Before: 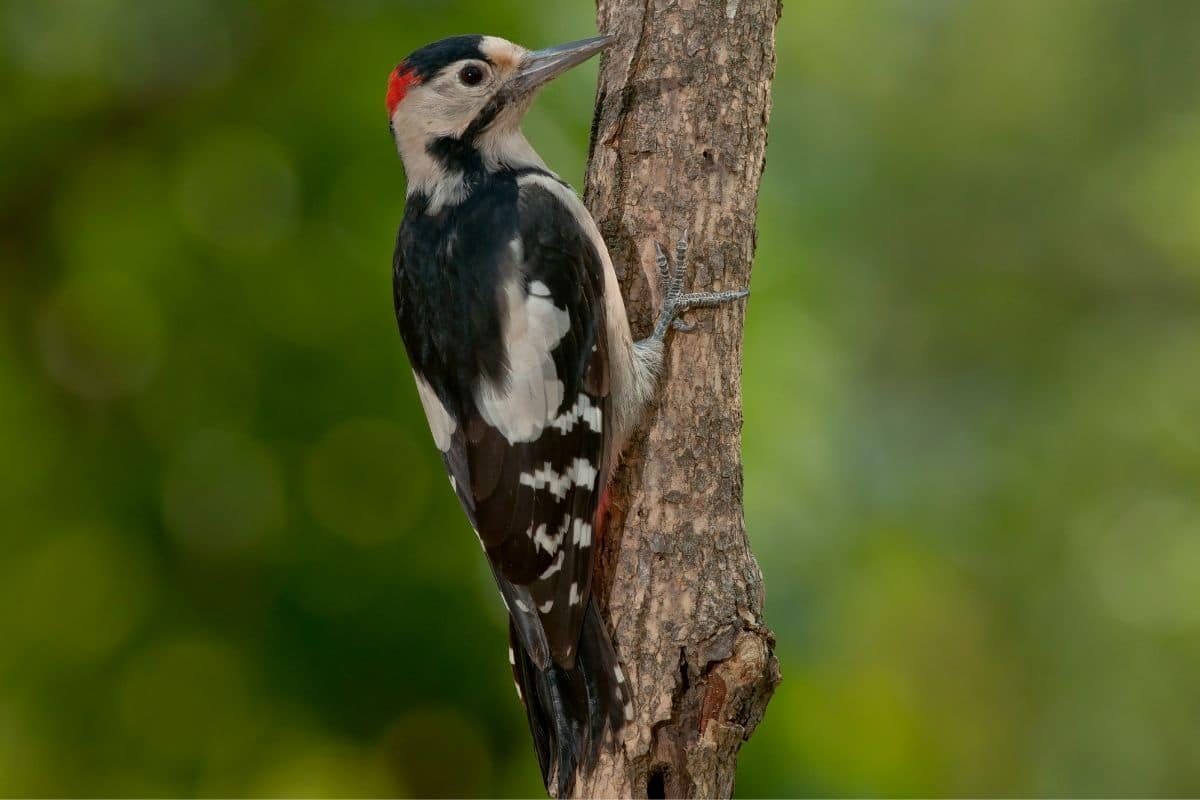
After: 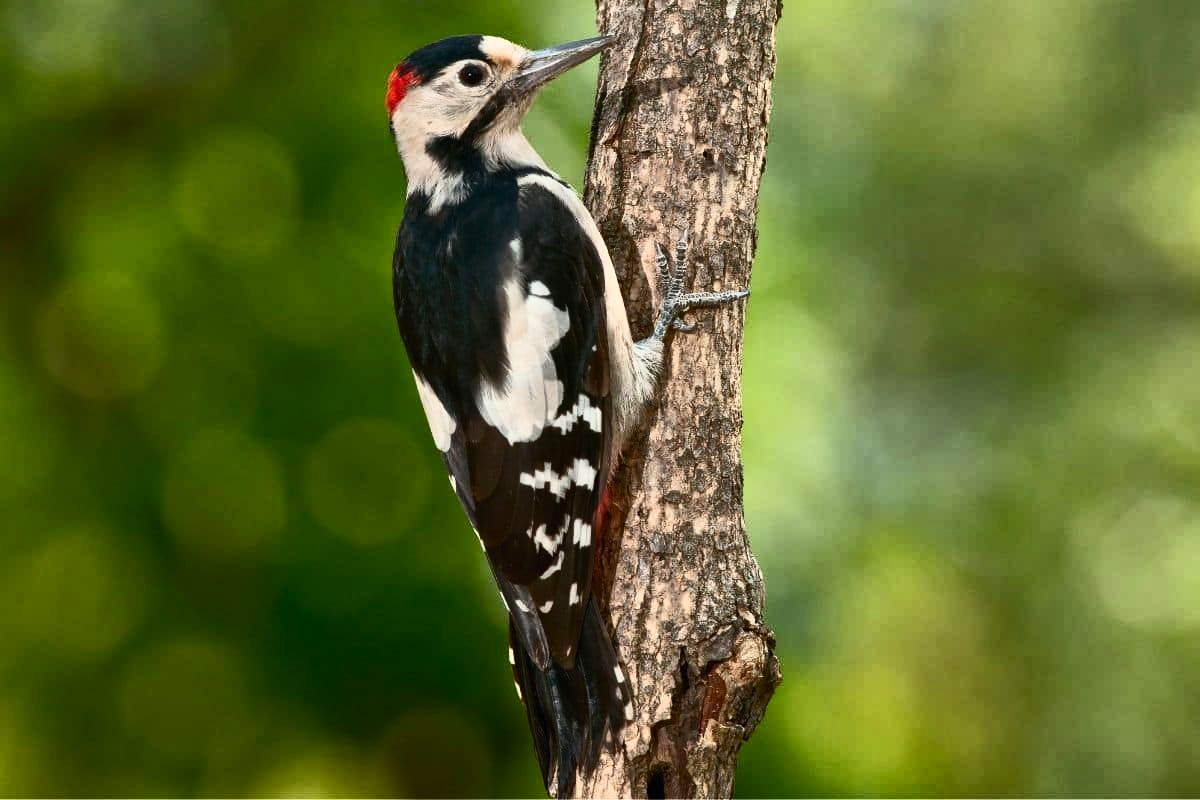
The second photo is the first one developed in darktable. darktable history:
contrast brightness saturation: contrast 0.62, brightness 0.34, saturation 0.14
shadows and highlights: radius 100.41, shadows 50.55, highlights -64.36, highlights color adjustment 49.82%, soften with gaussian
